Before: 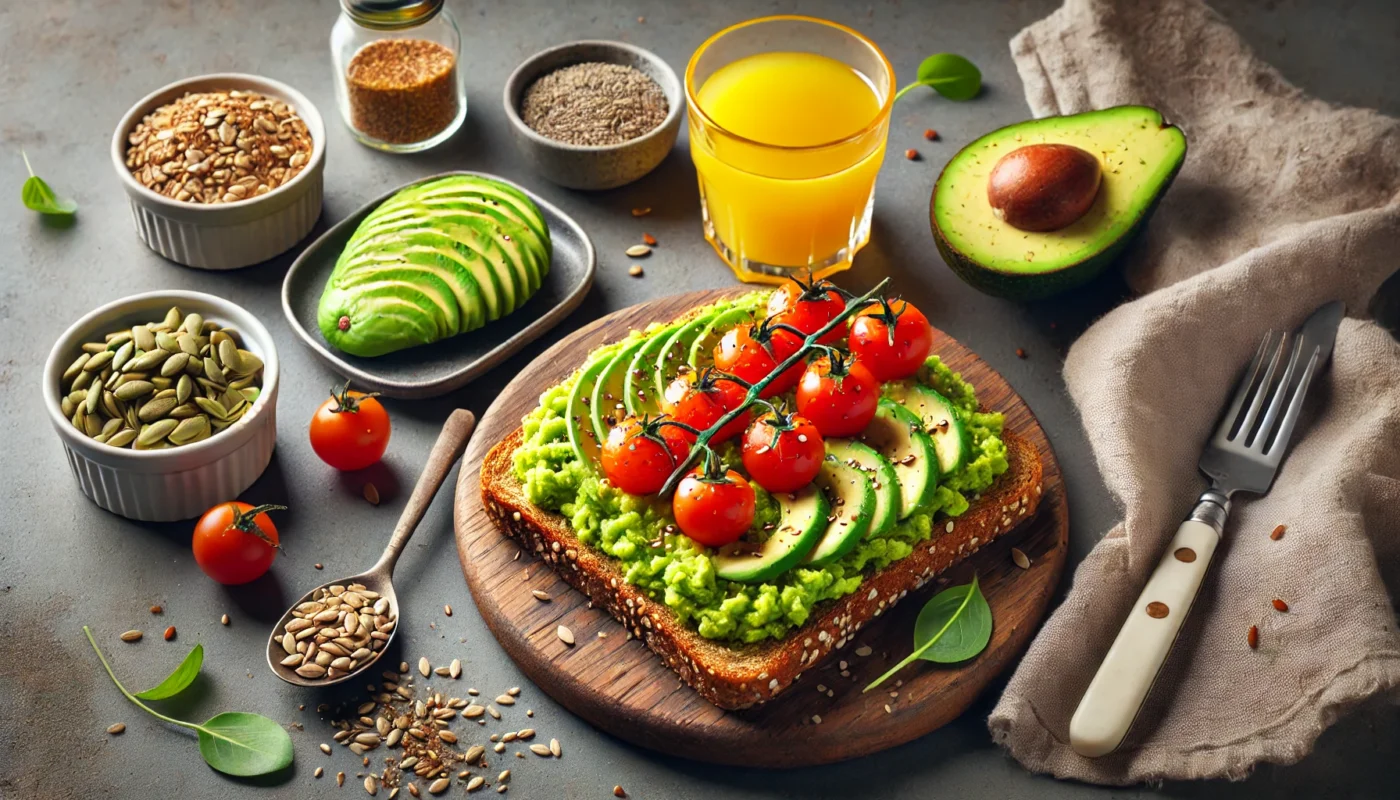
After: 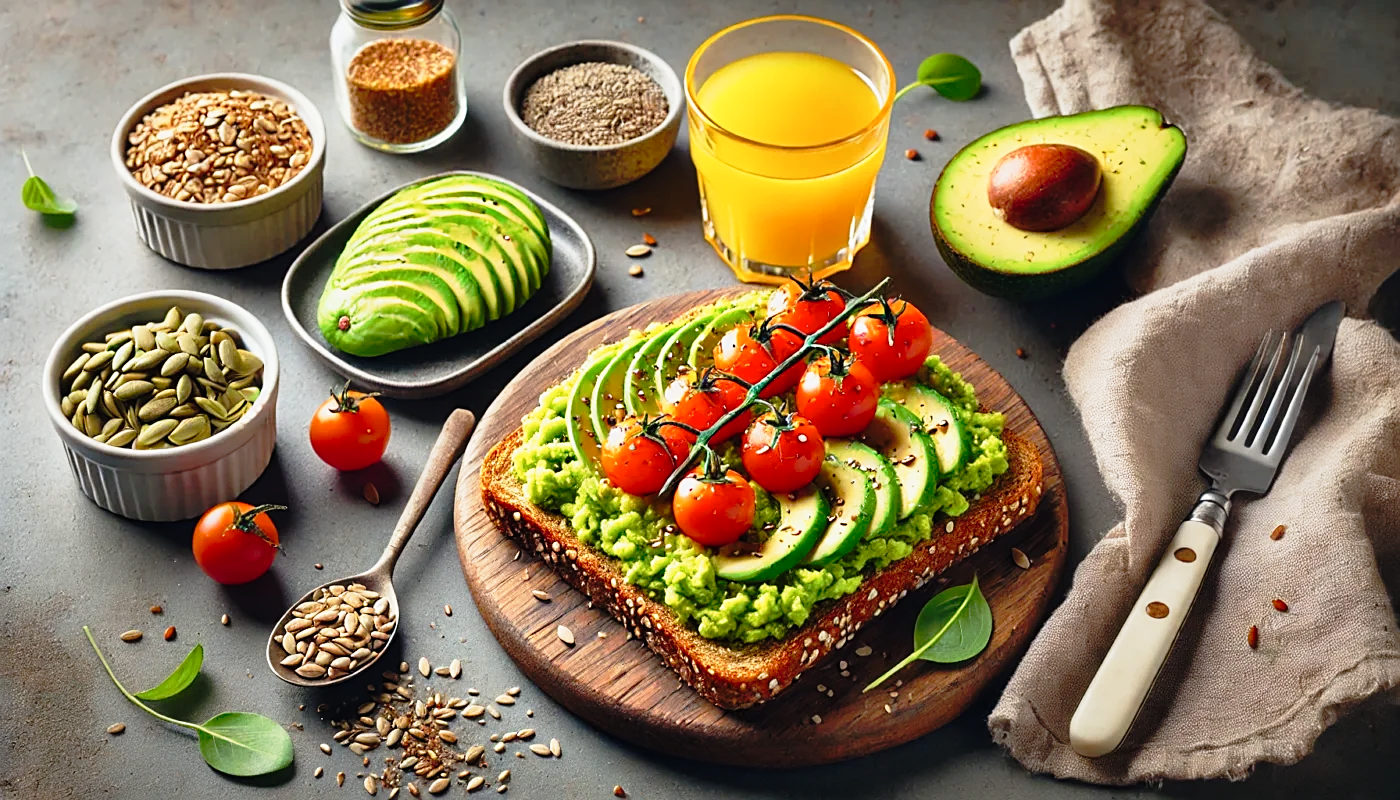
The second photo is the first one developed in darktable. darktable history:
sharpen: on, module defaults
tone curve: curves: ch0 [(0, 0.009) (0.105, 0.08) (0.195, 0.18) (0.283, 0.316) (0.384, 0.434) (0.485, 0.531) (0.638, 0.69) (0.81, 0.872) (1, 0.977)]; ch1 [(0, 0) (0.161, 0.092) (0.35, 0.33) (0.379, 0.401) (0.456, 0.469) (0.498, 0.502) (0.52, 0.536) (0.586, 0.617) (0.635, 0.655) (1, 1)]; ch2 [(0, 0) (0.371, 0.362) (0.437, 0.437) (0.483, 0.484) (0.53, 0.515) (0.56, 0.571) (0.622, 0.606) (1, 1)], preserve colors none
